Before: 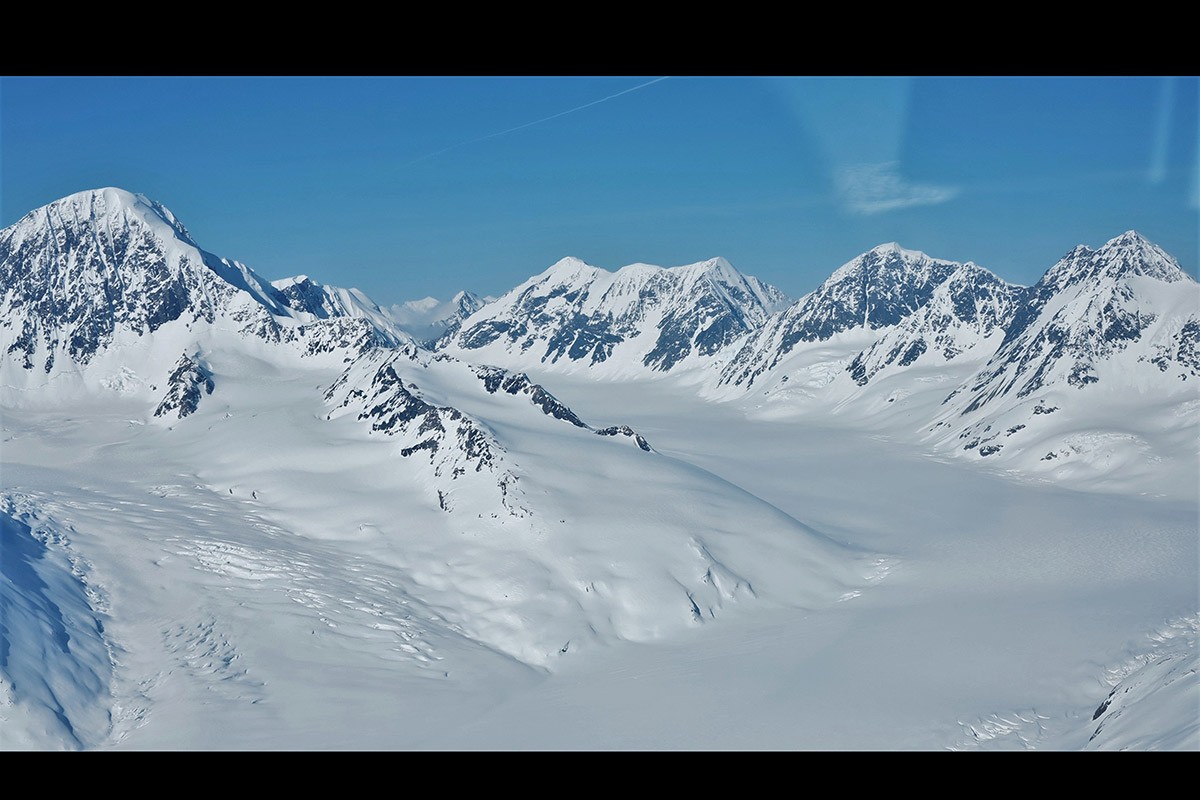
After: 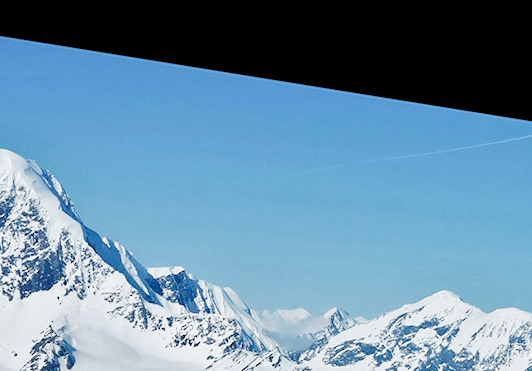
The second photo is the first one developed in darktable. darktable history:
tone curve: curves: ch0 [(0, 0) (0.003, 0.003) (0.011, 0.014) (0.025, 0.033) (0.044, 0.06) (0.069, 0.096) (0.1, 0.132) (0.136, 0.174) (0.177, 0.226) (0.224, 0.282) (0.277, 0.352) (0.335, 0.435) (0.399, 0.524) (0.468, 0.615) (0.543, 0.695) (0.623, 0.771) (0.709, 0.835) (0.801, 0.894) (0.898, 0.944) (1, 1)], preserve colors none
crop: left 15.452%, top 5.459%, right 43.956%, bottom 56.62%
local contrast: highlights 100%, shadows 100%, detail 120%, midtone range 0.2
rotate and perspective: rotation 9.12°, automatic cropping off
